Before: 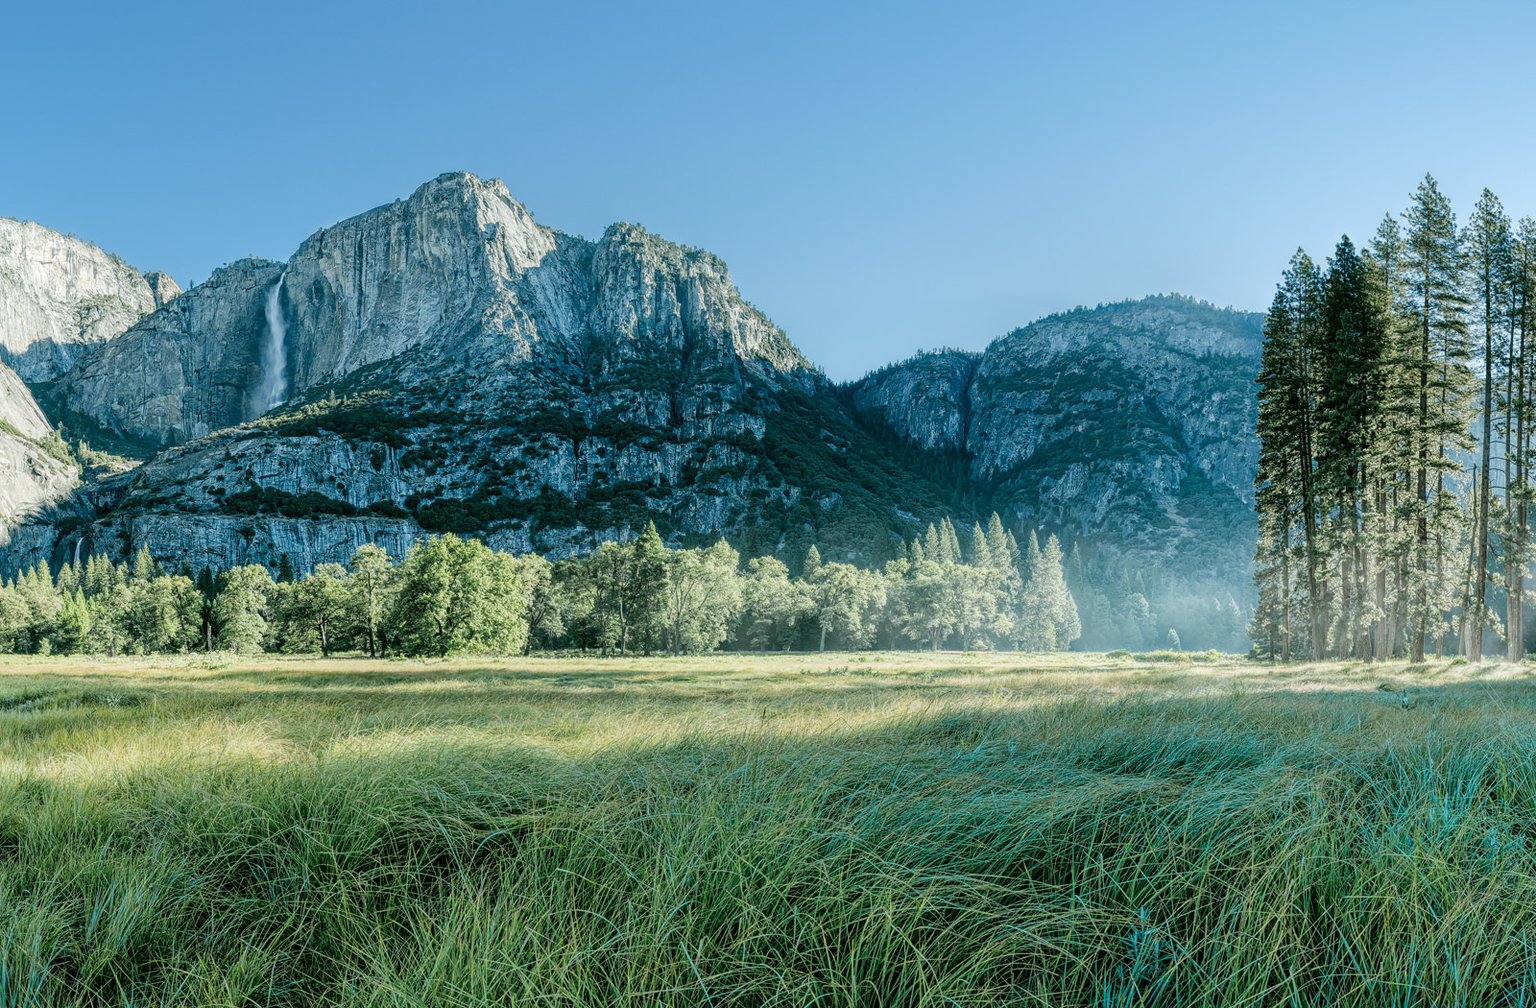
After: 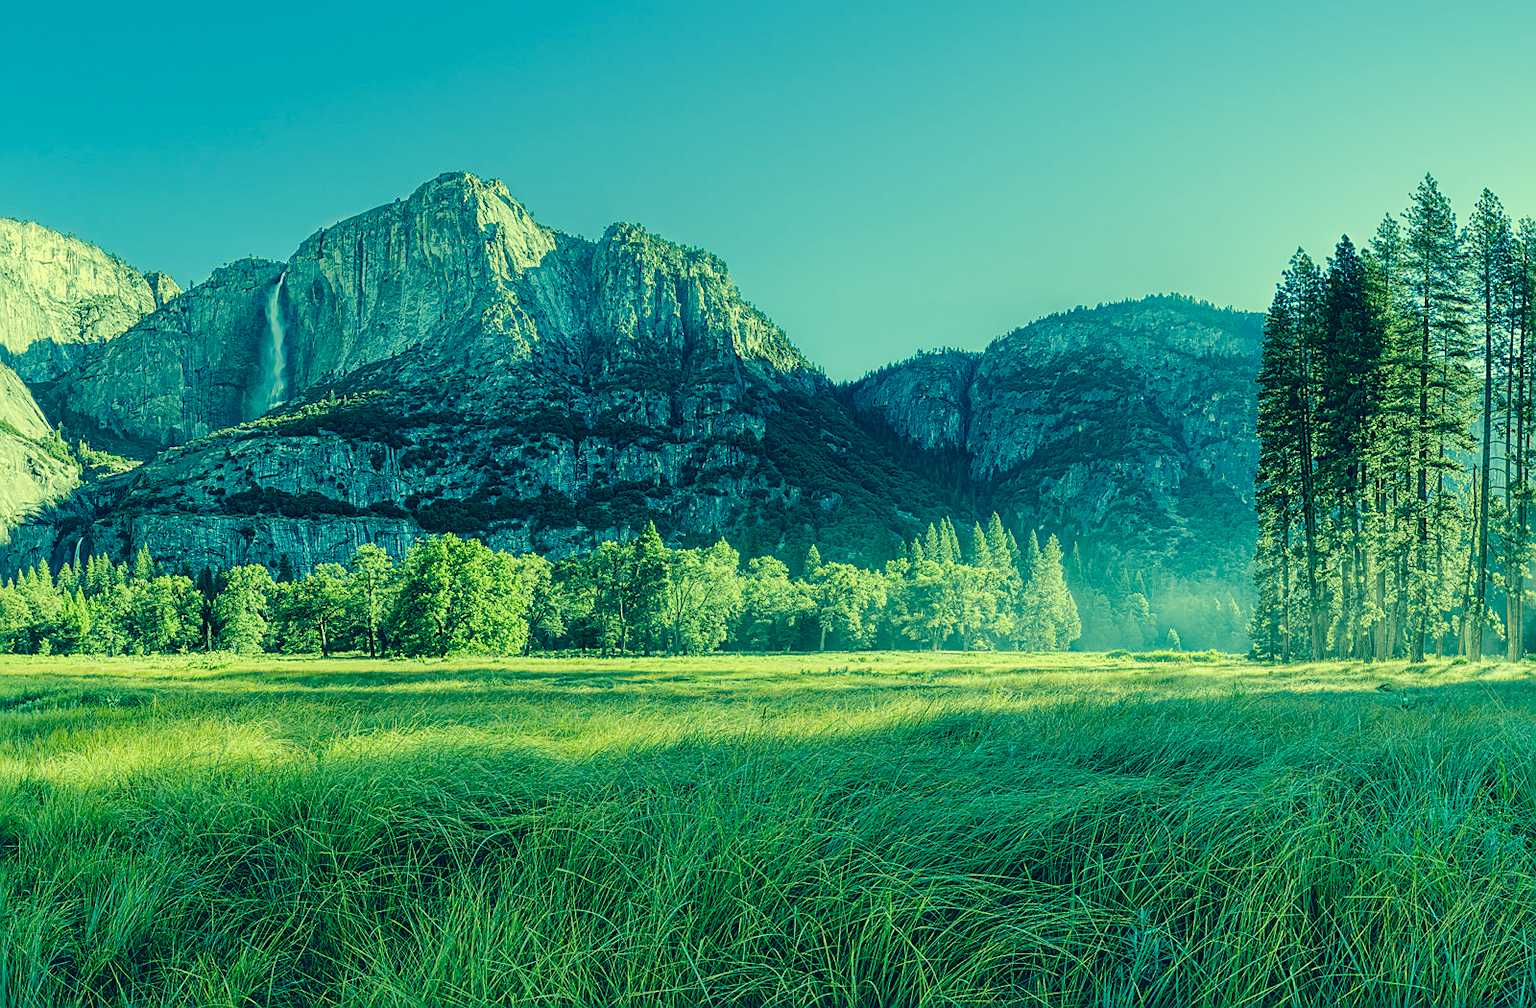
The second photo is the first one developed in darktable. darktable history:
sharpen: on, module defaults
color correction: highlights a* -16.04, highlights b* 39.98, shadows a* -39.67, shadows b* -25.48
